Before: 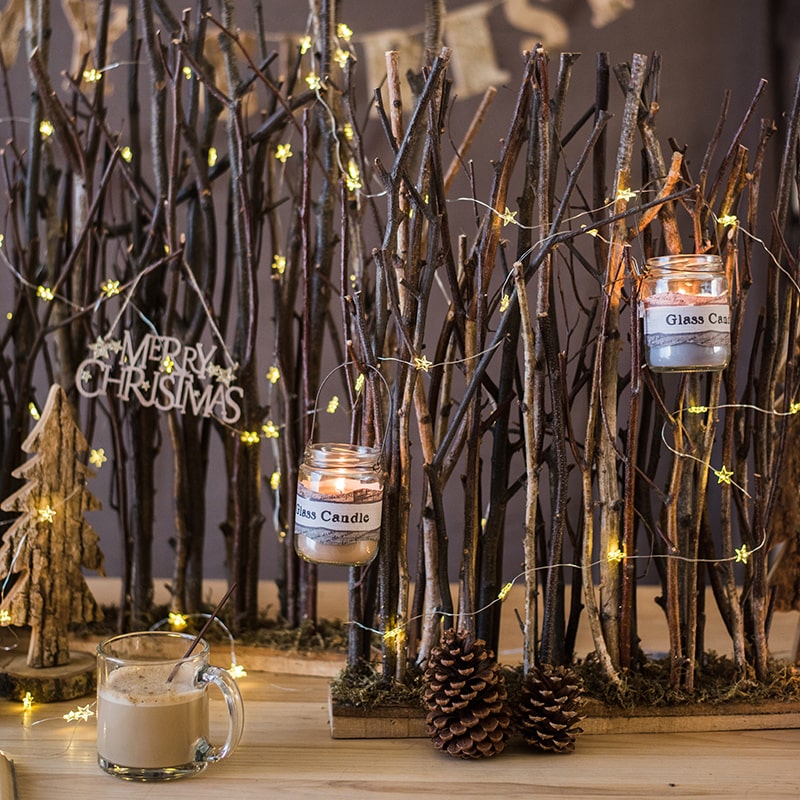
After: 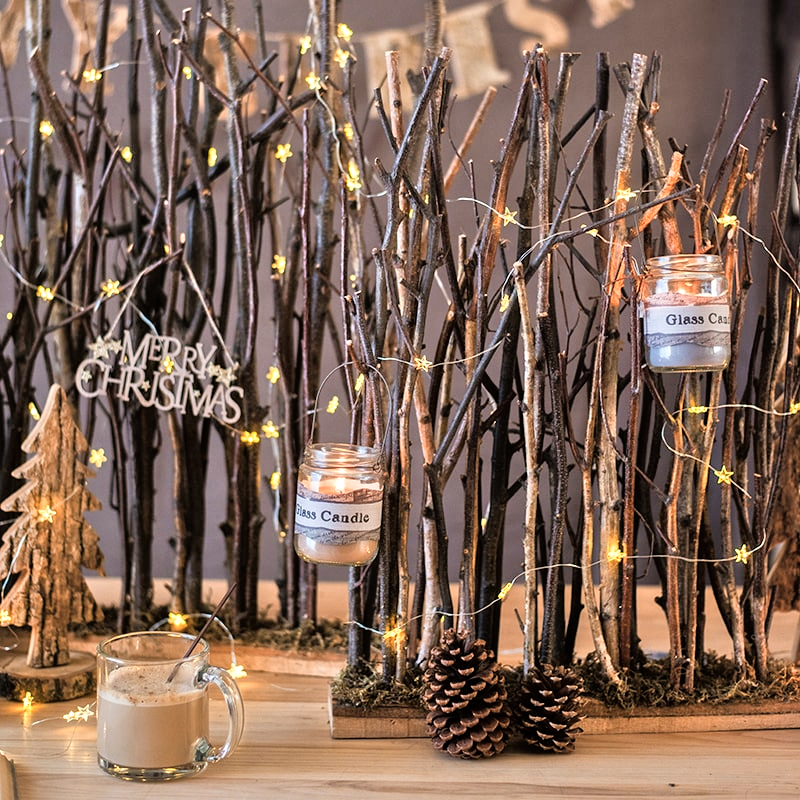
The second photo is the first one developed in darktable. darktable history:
rgb curve: curves: ch0 [(0, 0) (0.078, 0.051) (0.929, 0.956) (1, 1)], compensate middle gray true
color zones: curves: ch1 [(0, 0.455) (0.063, 0.455) (0.286, 0.495) (0.429, 0.5) (0.571, 0.5) (0.714, 0.5) (0.857, 0.5) (1, 0.455)]; ch2 [(0, 0.532) (0.063, 0.521) (0.233, 0.447) (0.429, 0.489) (0.571, 0.5) (0.714, 0.5) (0.857, 0.5) (1, 0.532)]
tone equalizer: -7 EV 0.15 EV, -6 EV 0.6 EV, -5 EV 1.15 EV, -4 EV 1.33 EV, -3 EV 1.15 EV, -2 EV 0.6 EV, -1 EV 0.15 EV, mask exposure compensation -0.5 EV
